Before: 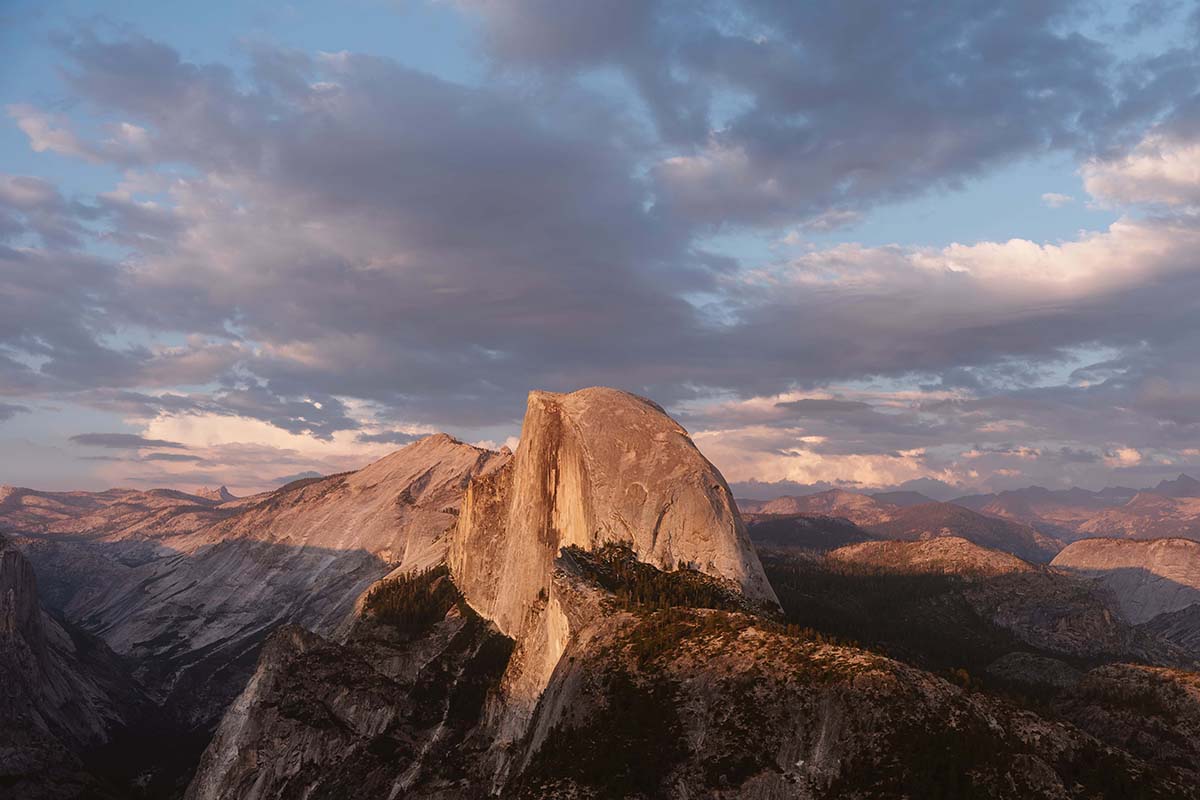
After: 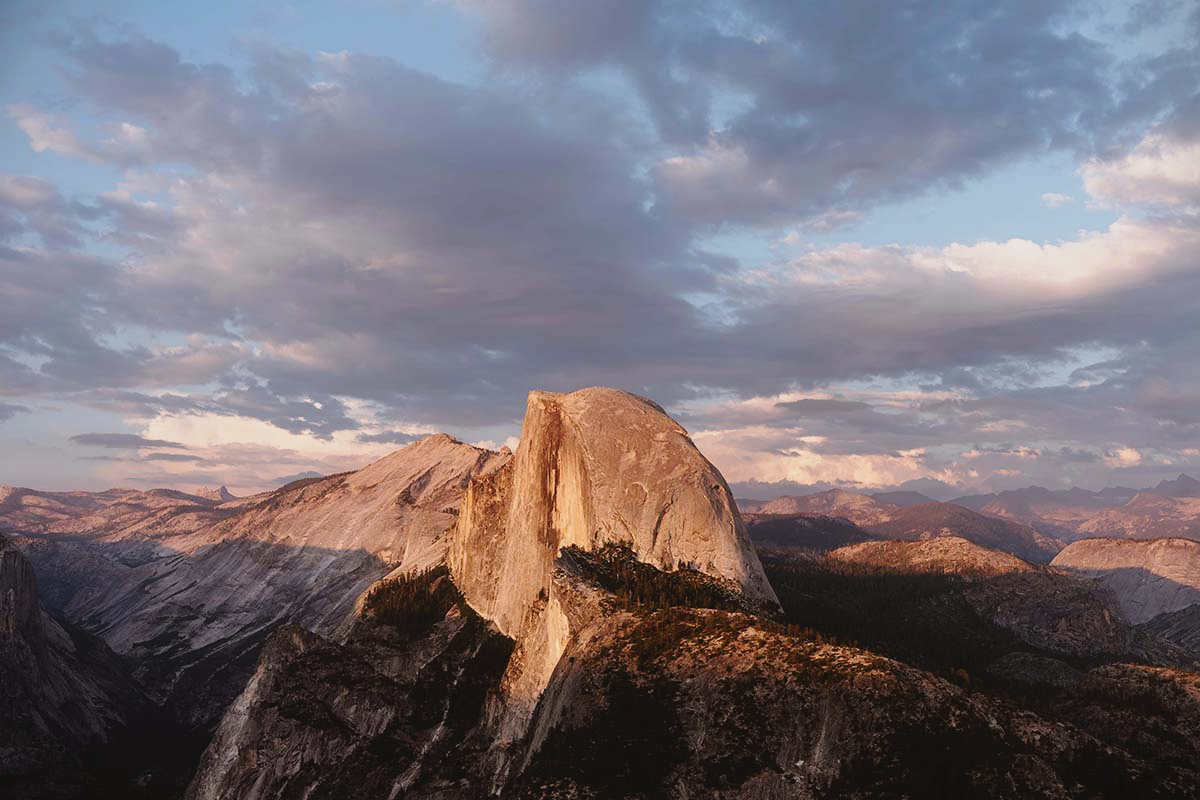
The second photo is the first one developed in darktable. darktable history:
tone curve: curves: ch0 [(0, 0.029) (0.099, 0.082) (0.264, 0.253) (0.447, 0.481) (0.678, 0.721) (0.828, 0.857) (0.992, 0.94)]; ch1 [(0, 0) (0.311, 0.266) (0.411, 0.374) (0.481, 0.458) (0.501, 0.499) (0.514, 0.512) (0.575, 0.577) (0.643, 0.648) (0.682, 0.674) (0.802, 0.812) (1, 1)]; ch2 [(0, 0) (0.259, 0.207) (0.323, 0.311) (0.376, 0.353) (0.463, 0.456) (0.498, 0.498) (0.524, 0.512) (0.574, 0.582) (0.648, 0.653) (0.768, 0.728) (1, 1)], preserve colors none
contrast brightness saturation: saturation -0.061
vignetting: fall-off start 99.46%
